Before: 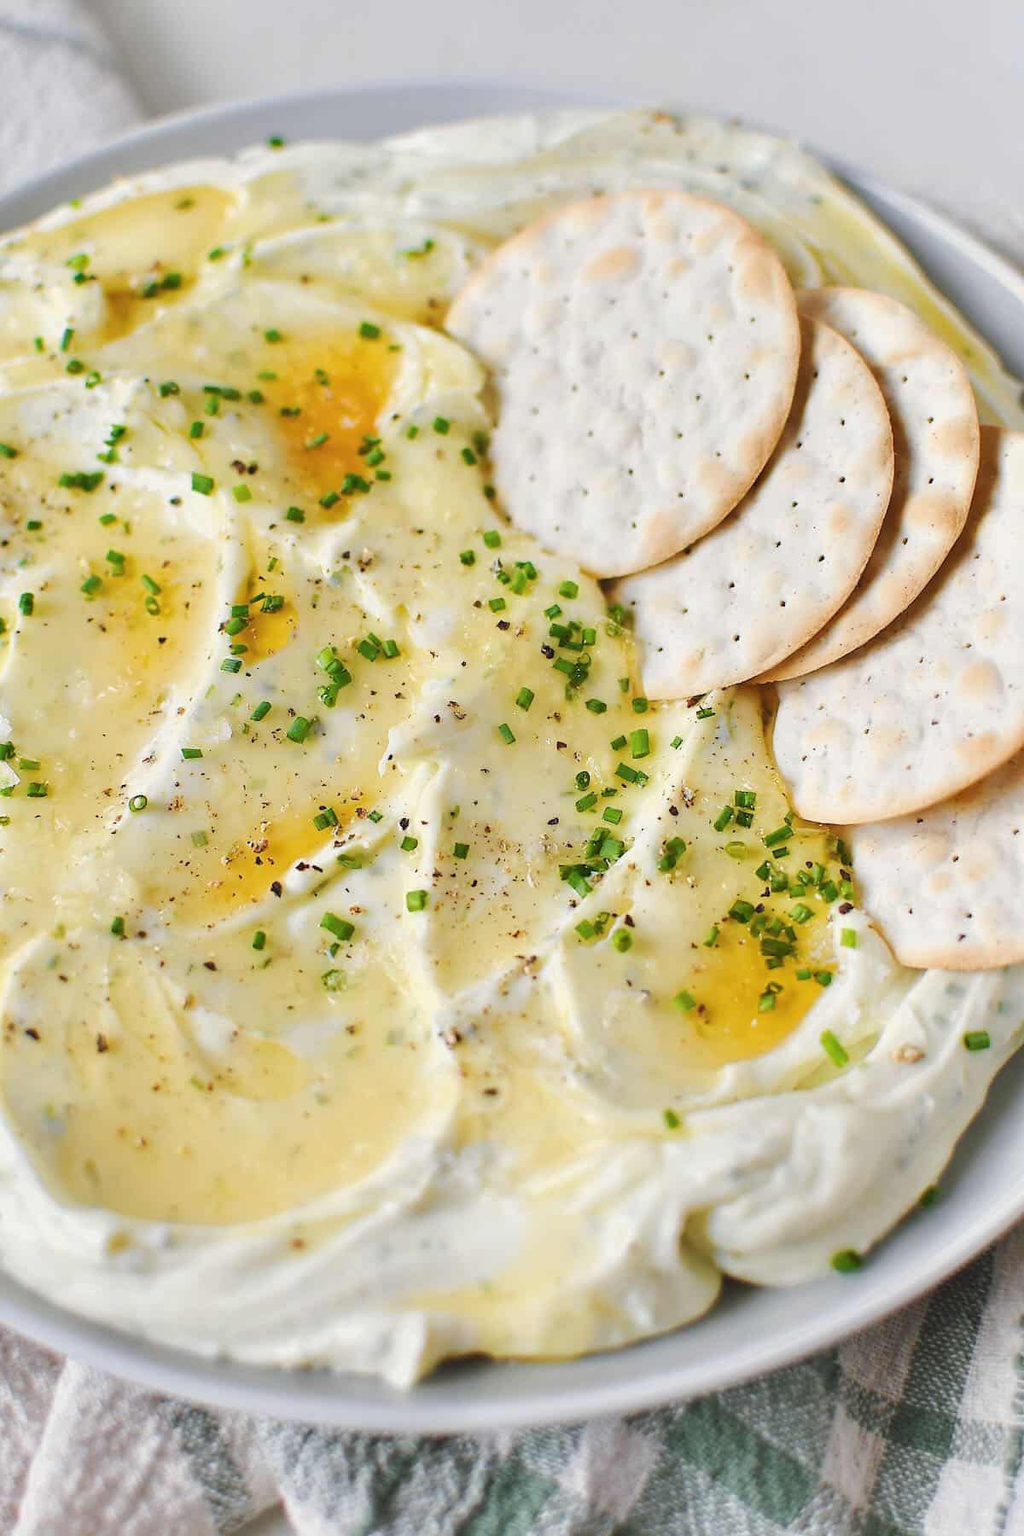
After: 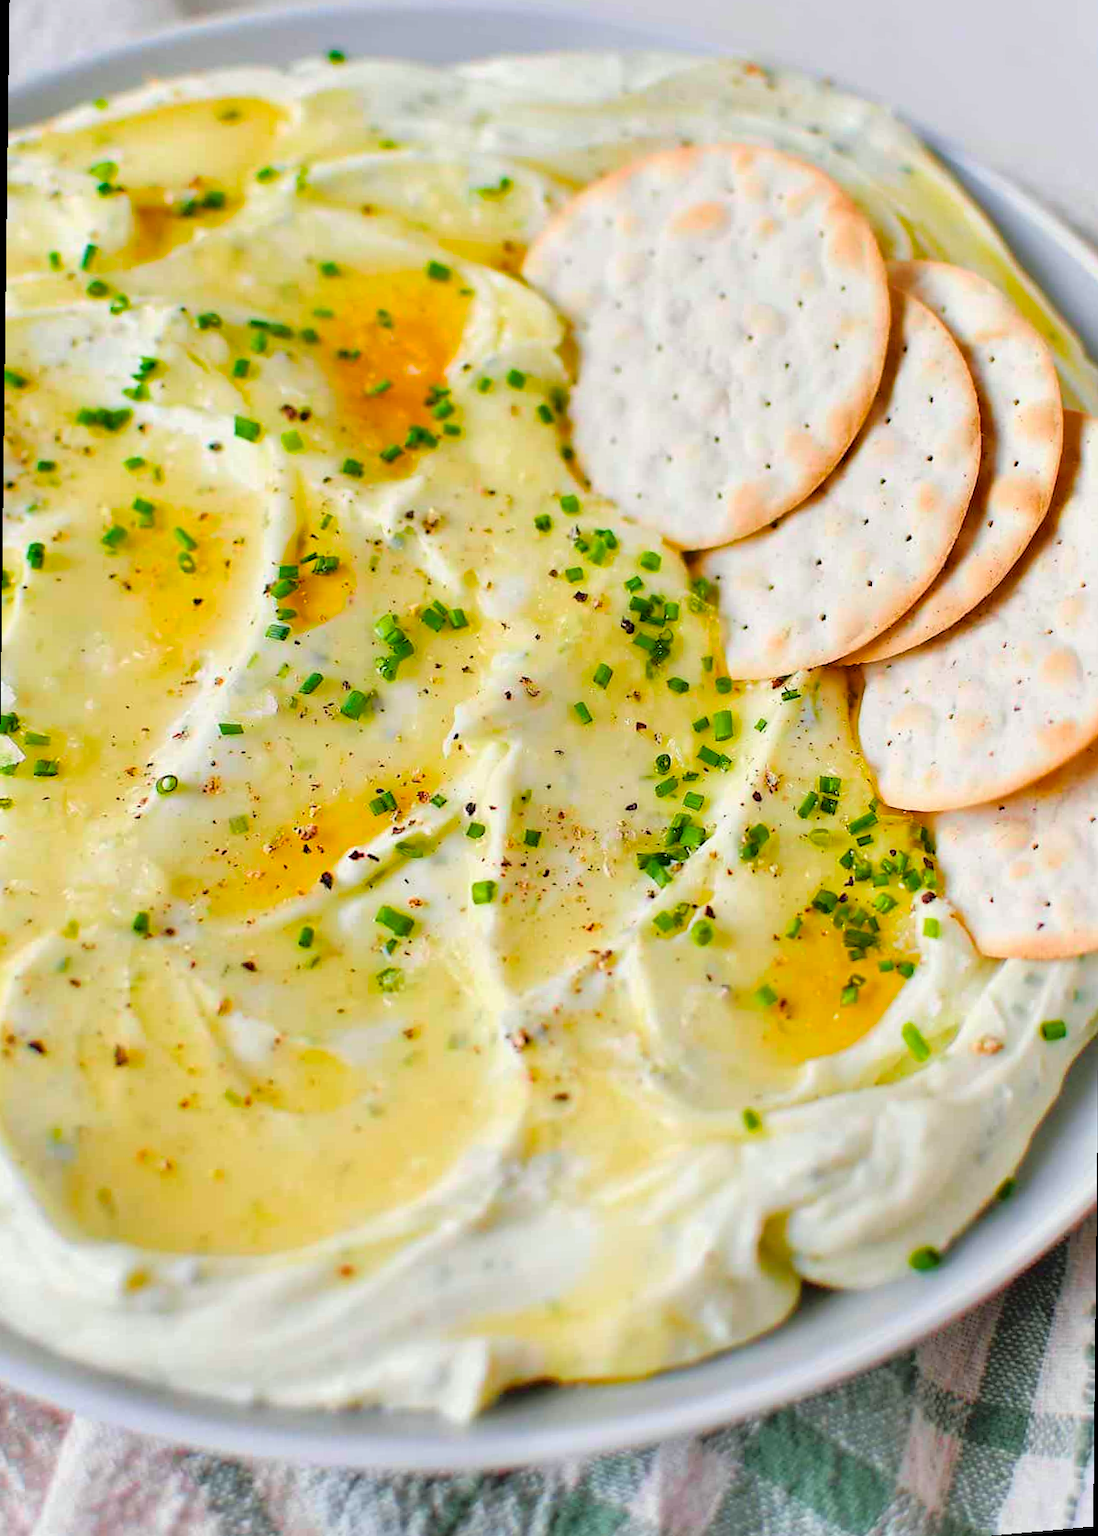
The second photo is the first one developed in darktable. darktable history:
tone curve: curves: ch0 [(0, 0) (0.126, 0.061) (0.362, 0.382) (0.498, 0.498) (0.706, 0.712) (1, 1)]; ch1 [(0, 0) (0.5, 0.497) (0.55, 0.578) (1, 1)]; ch2 [(0, 0) (0.44, 0.424) (0.489, 0.486) (0.537, 0.538) (1, 1)], color space Lab, independent channels, preserve colors none
color balance rgb: perceptual saturation grading › global saturation 30%, global vibrance 20%
rotate and perspective: rotation 0.679°, lens shift (horizontal) 0.136, crop left 0.009, crop right 0.991, crop top 0.078, crop bottom 0.95
